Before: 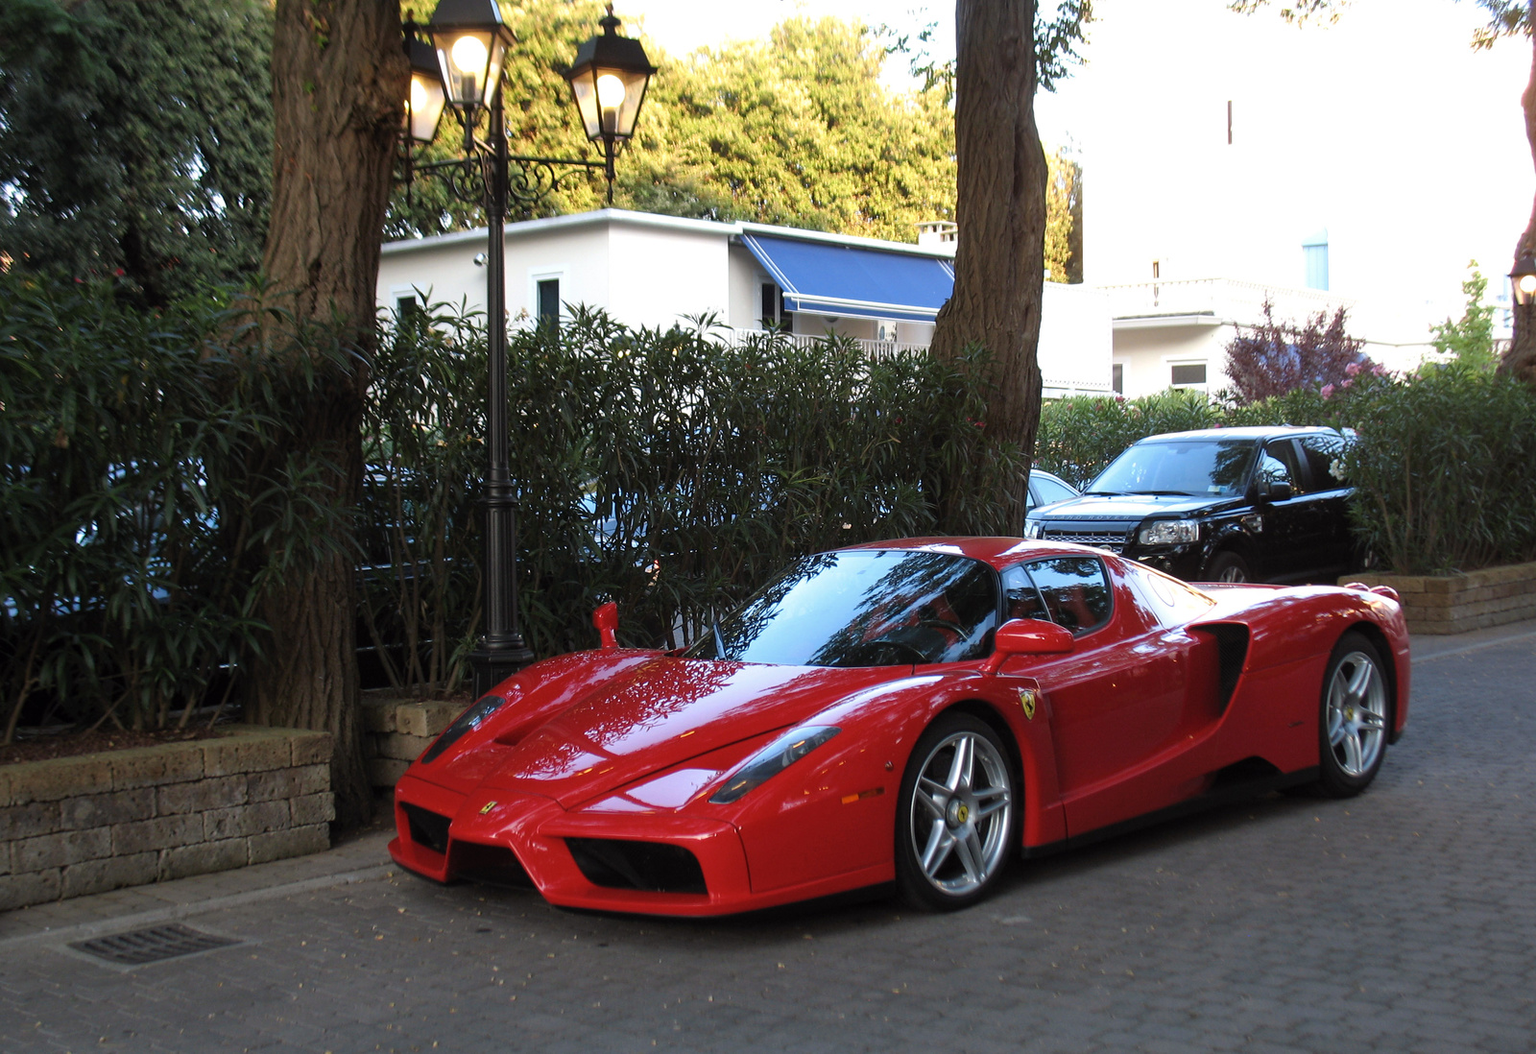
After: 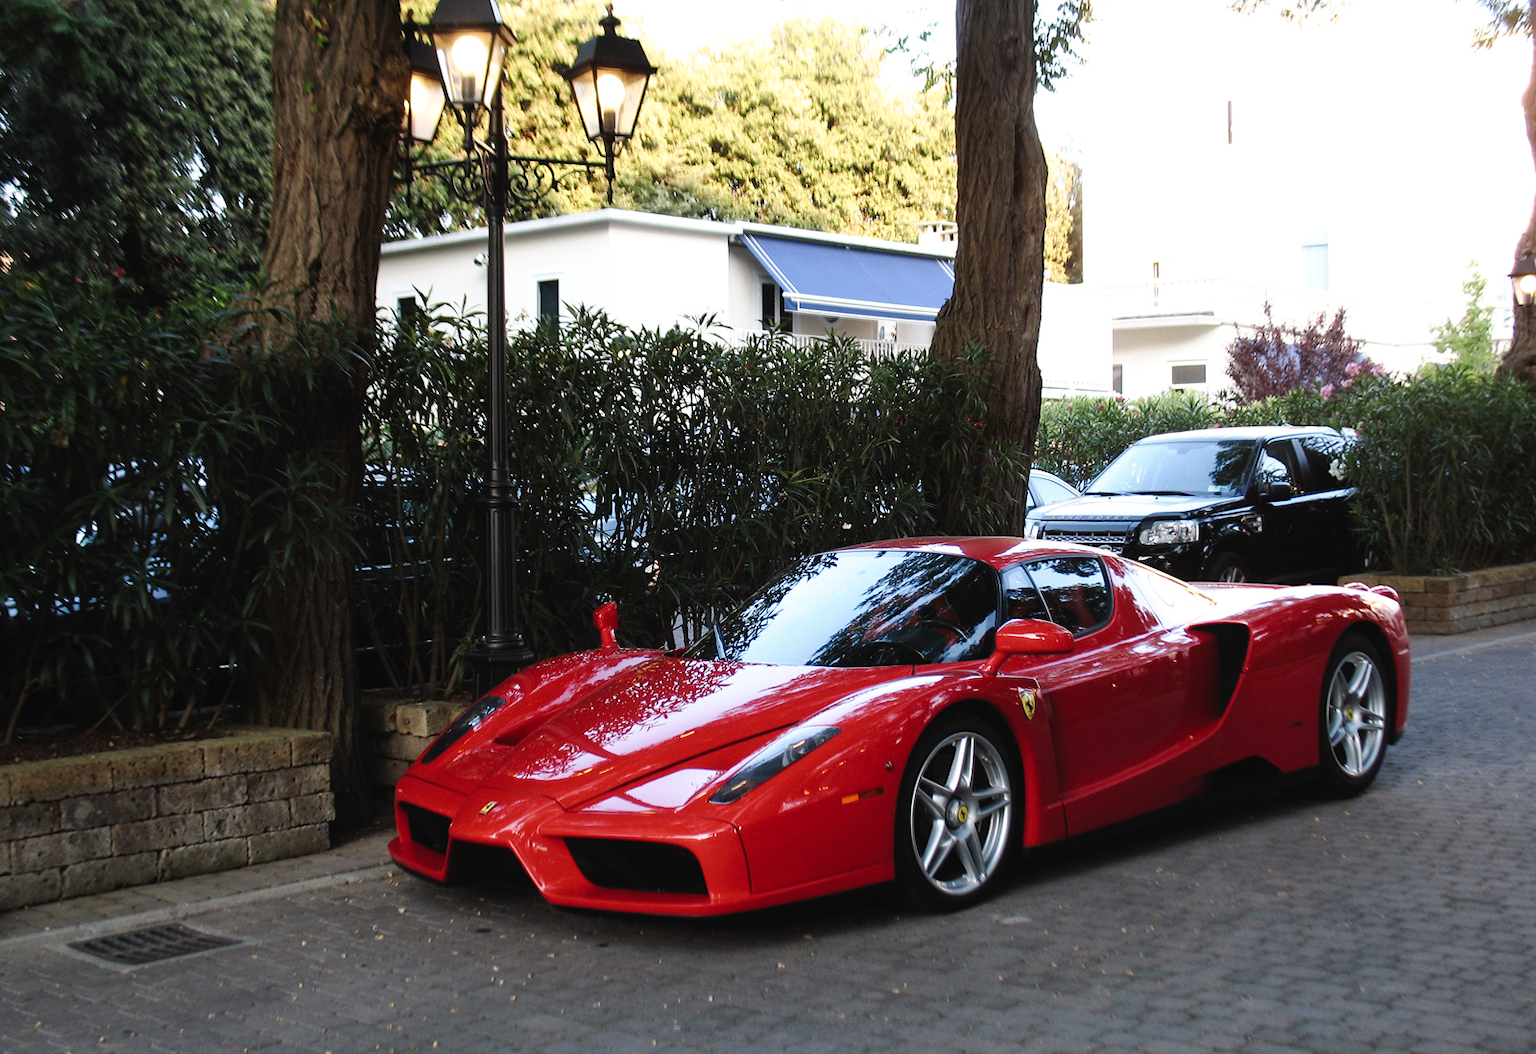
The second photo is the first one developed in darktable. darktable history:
tone curve: curves: ch0 [(0, 0.023) (0.087, 0.065) (0.184, 0.168) (0.45, 0.54) (0.57, 0.683) (0.722, 0.825) (0.877, 0.948) (1, 1)]; ch1 [(0, 0) (0.388, 0.369) (0.44, 0.44) (0.489, 0.481) (0.534, 0.561) (0.657, 0.659) (1, 1)]; ch2 [(0, 0) (0.353, 0.317) (0.408, 0.427) (0.472, 0.46) (0.5, 0.496) (0.537, 0.534) (0.576, 0.592) (0.625, 0.631) (1, 1)], preserve colors none
contrast brightness saturation: contrast 0.111, saturation -0.177
